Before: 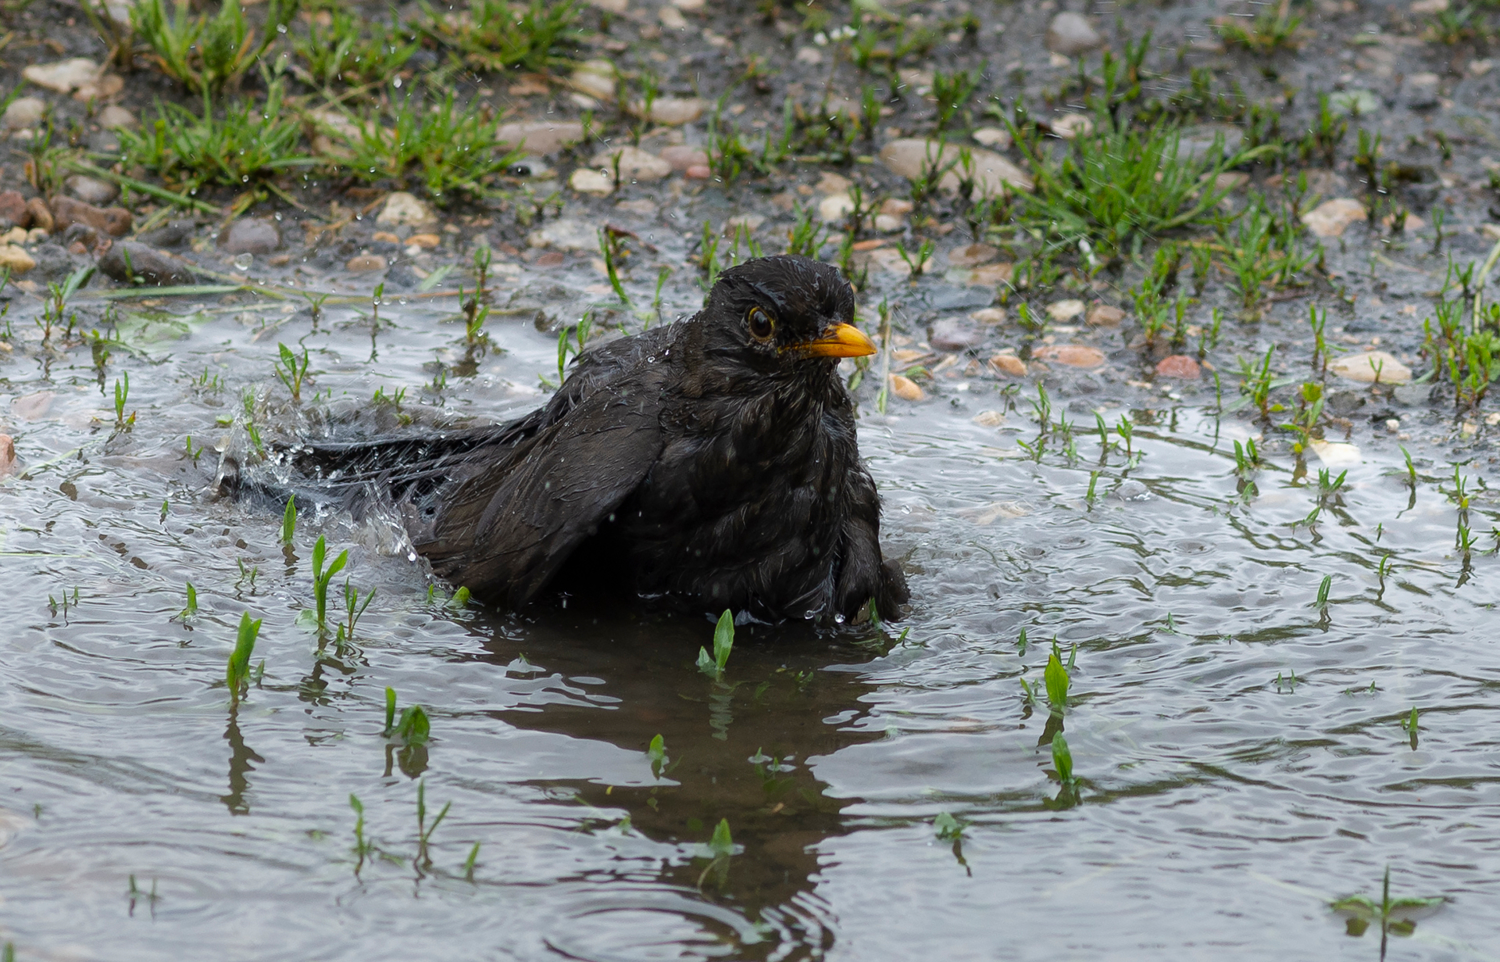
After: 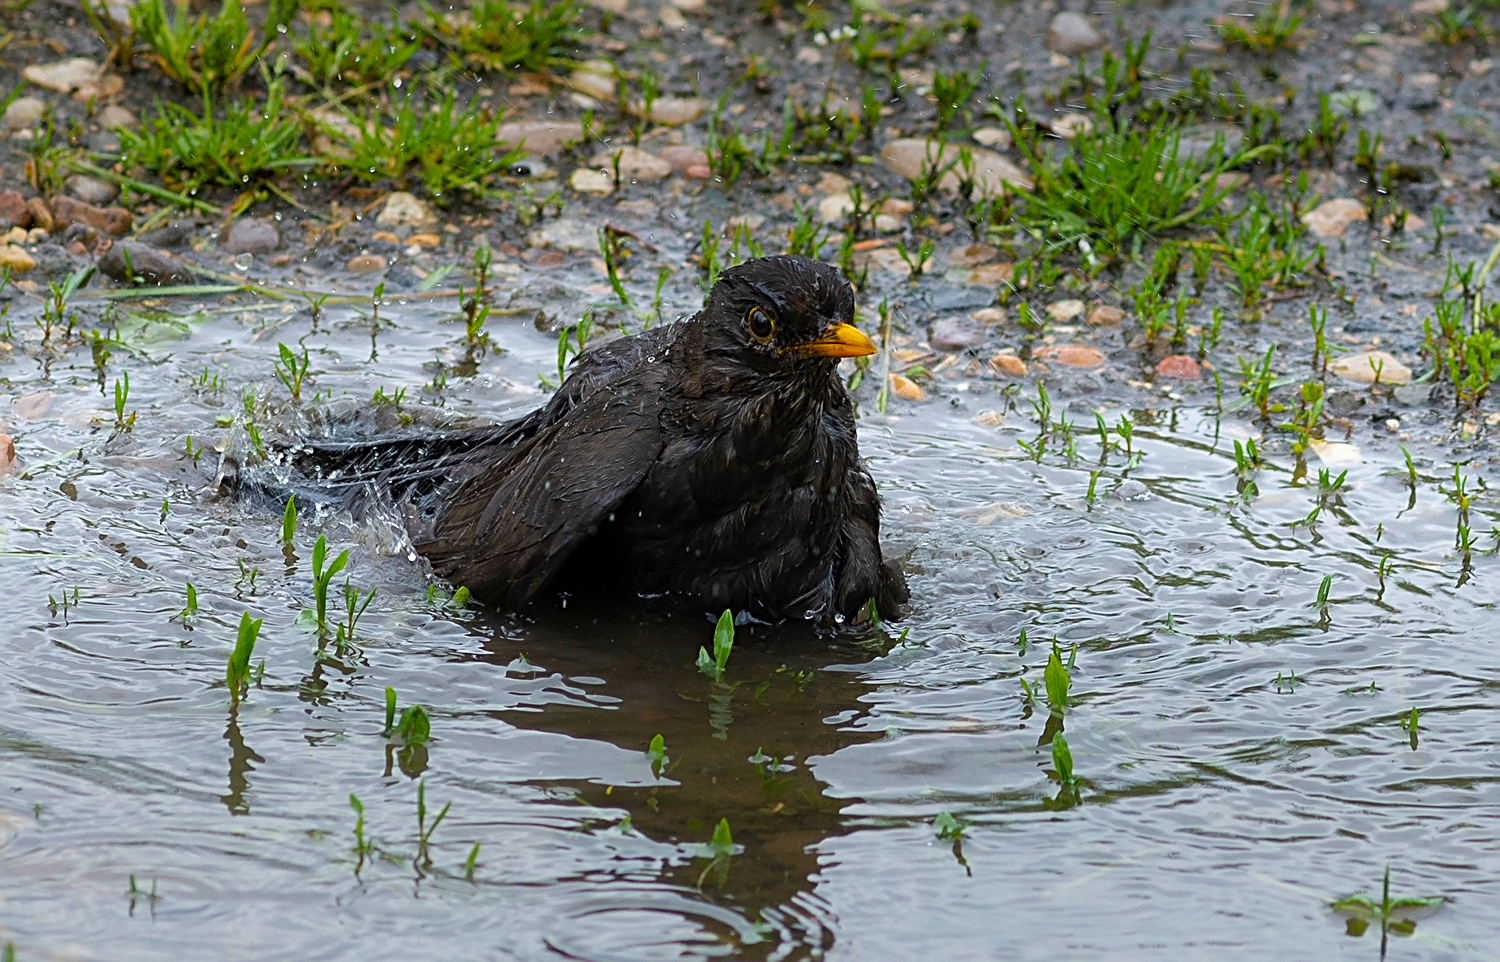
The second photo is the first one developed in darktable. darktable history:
sharpen: radius 2.543, amount 0.636
color balance rgb: perceptual saturation grading › global saturation 30%, global vibrance 20%
